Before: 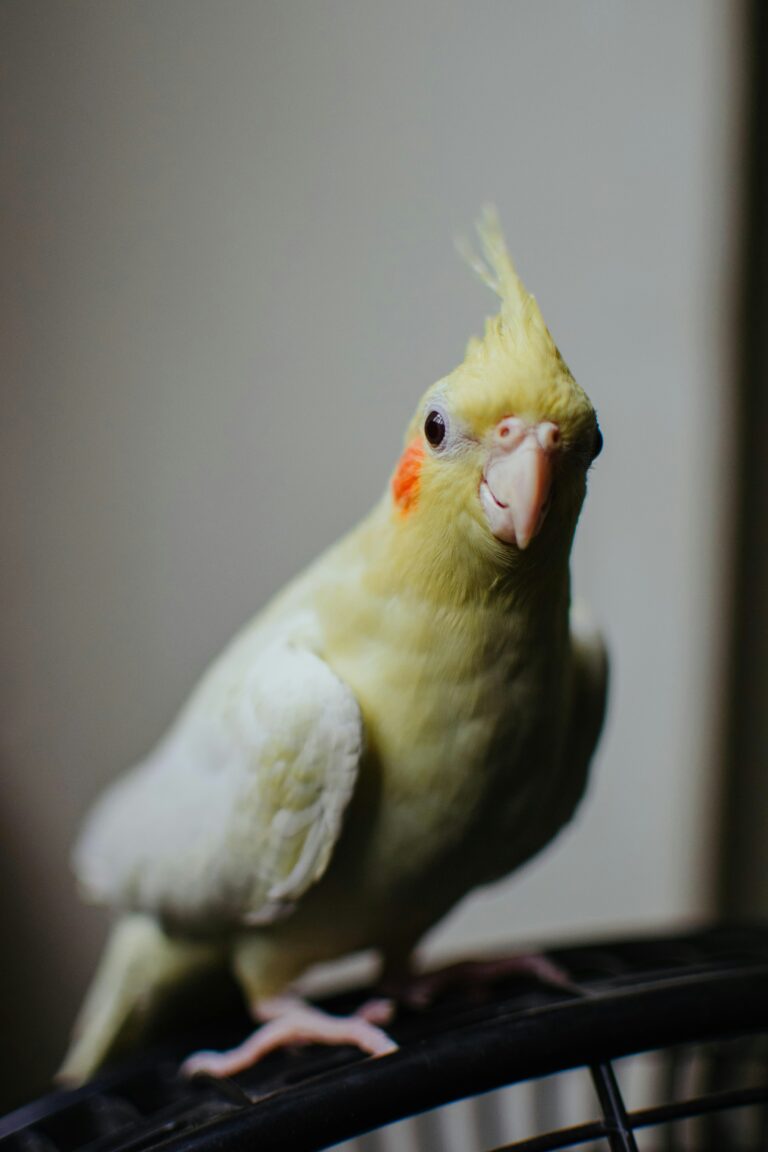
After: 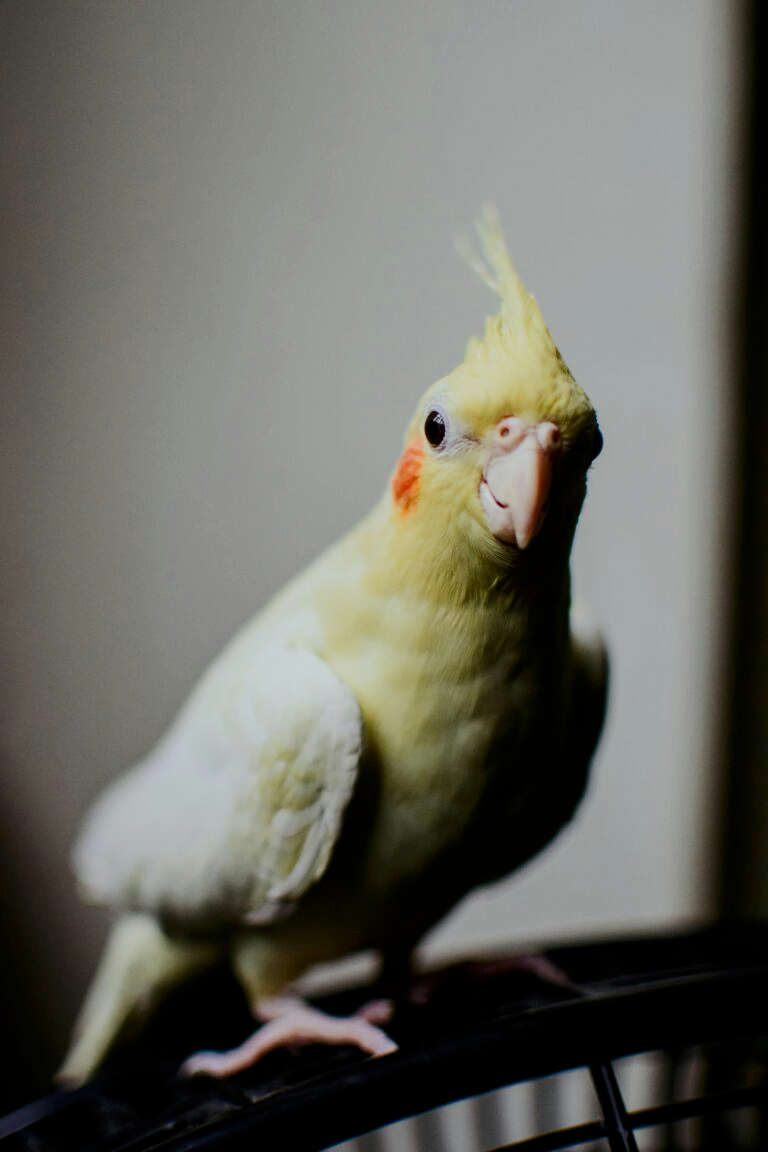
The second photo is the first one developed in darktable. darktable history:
filmic rgb: black relative exposure -8.79 EV, white relative exposure 4.98 EV, threshold 3 EV, target black luminance 0%, hardness 3.77, latitude 66.33%, contrast 0.822, shadows ↔ highlights balance 20%, color science v5 (2021), contrast in shadows safe, contrast in highlights safe, enable highlight reconstruction true
contrast brightness saturation: contrast 0.28
